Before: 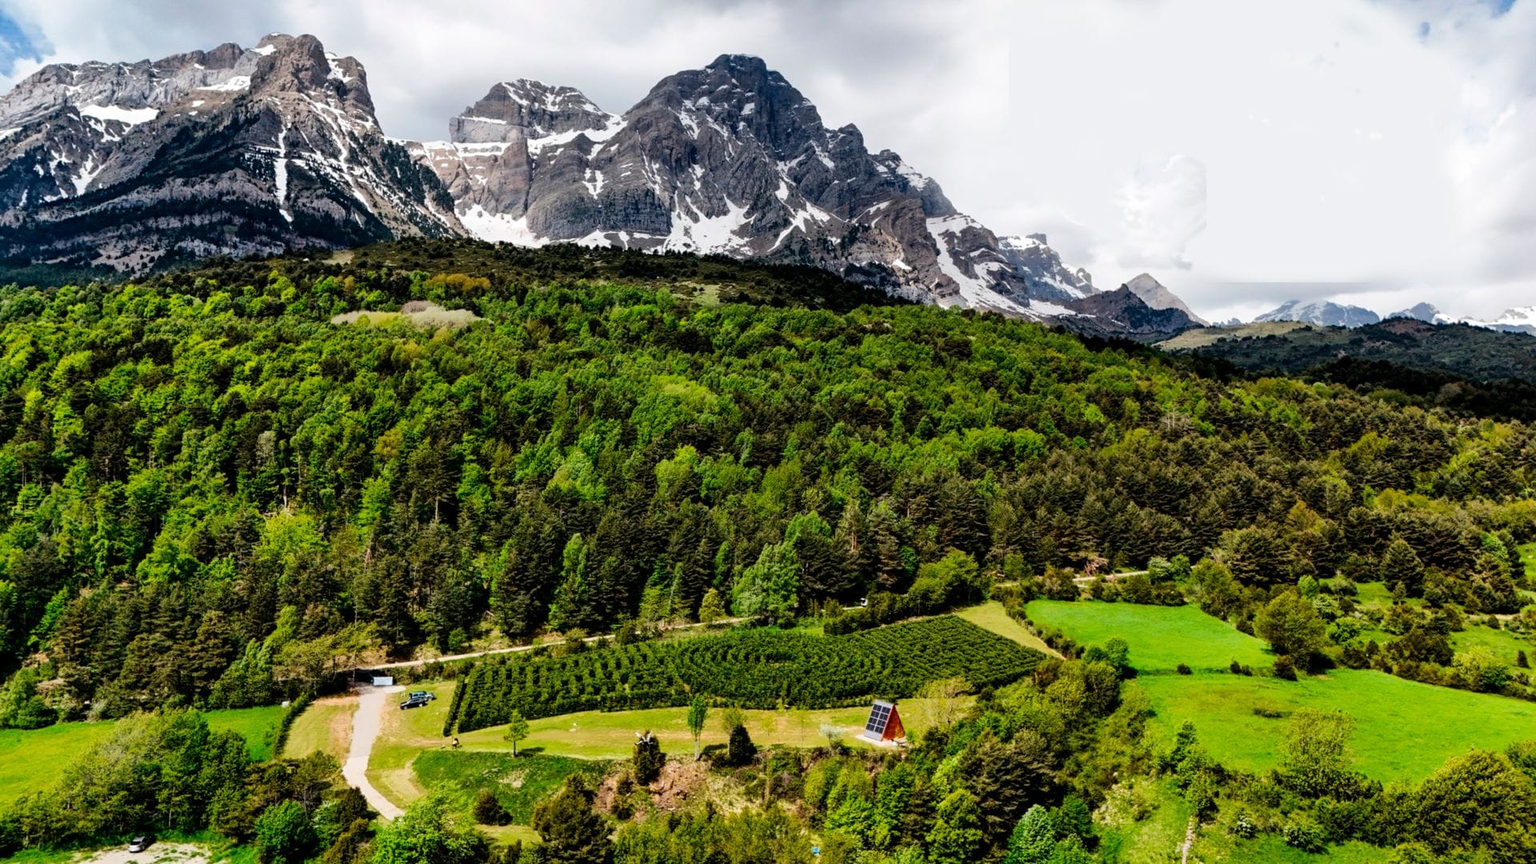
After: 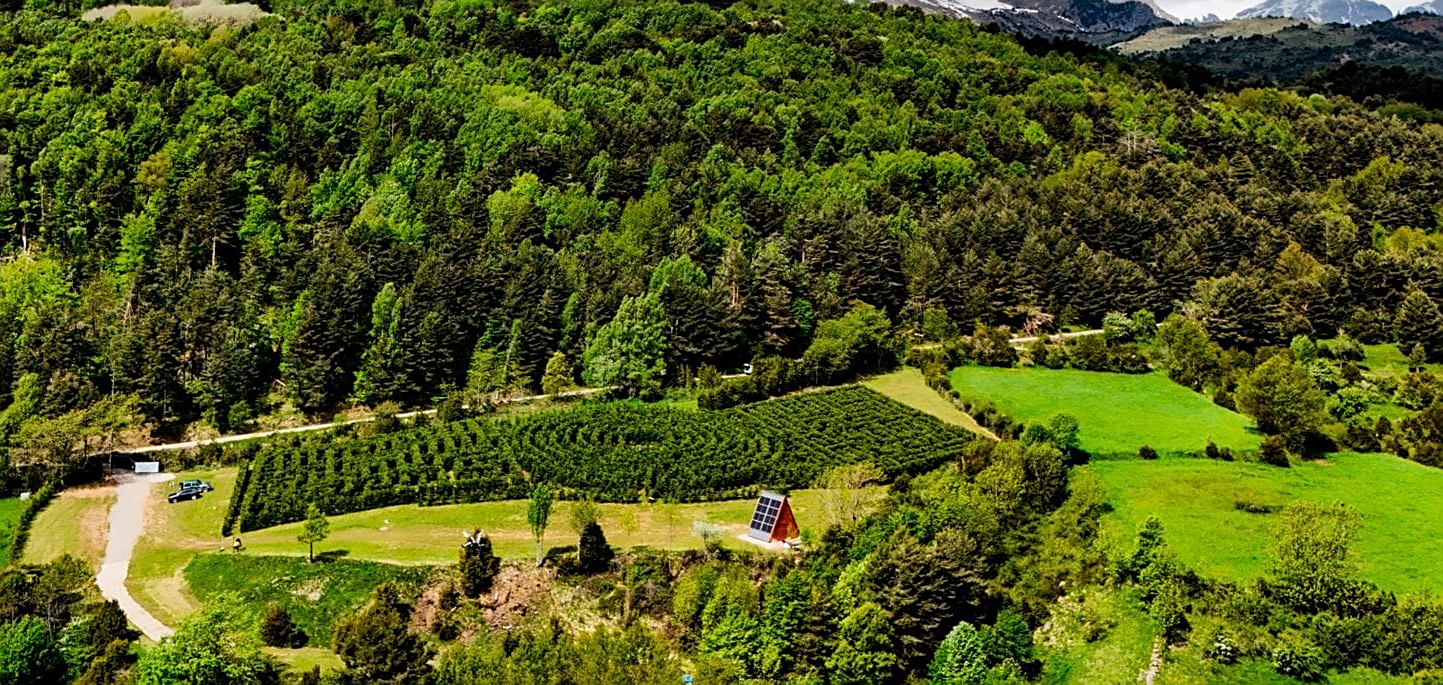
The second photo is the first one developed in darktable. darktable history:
crop and rotate: left 17.295%, top 35.695%, right 7.498%, bottom 0.814%
sharpen: on, module defaults
